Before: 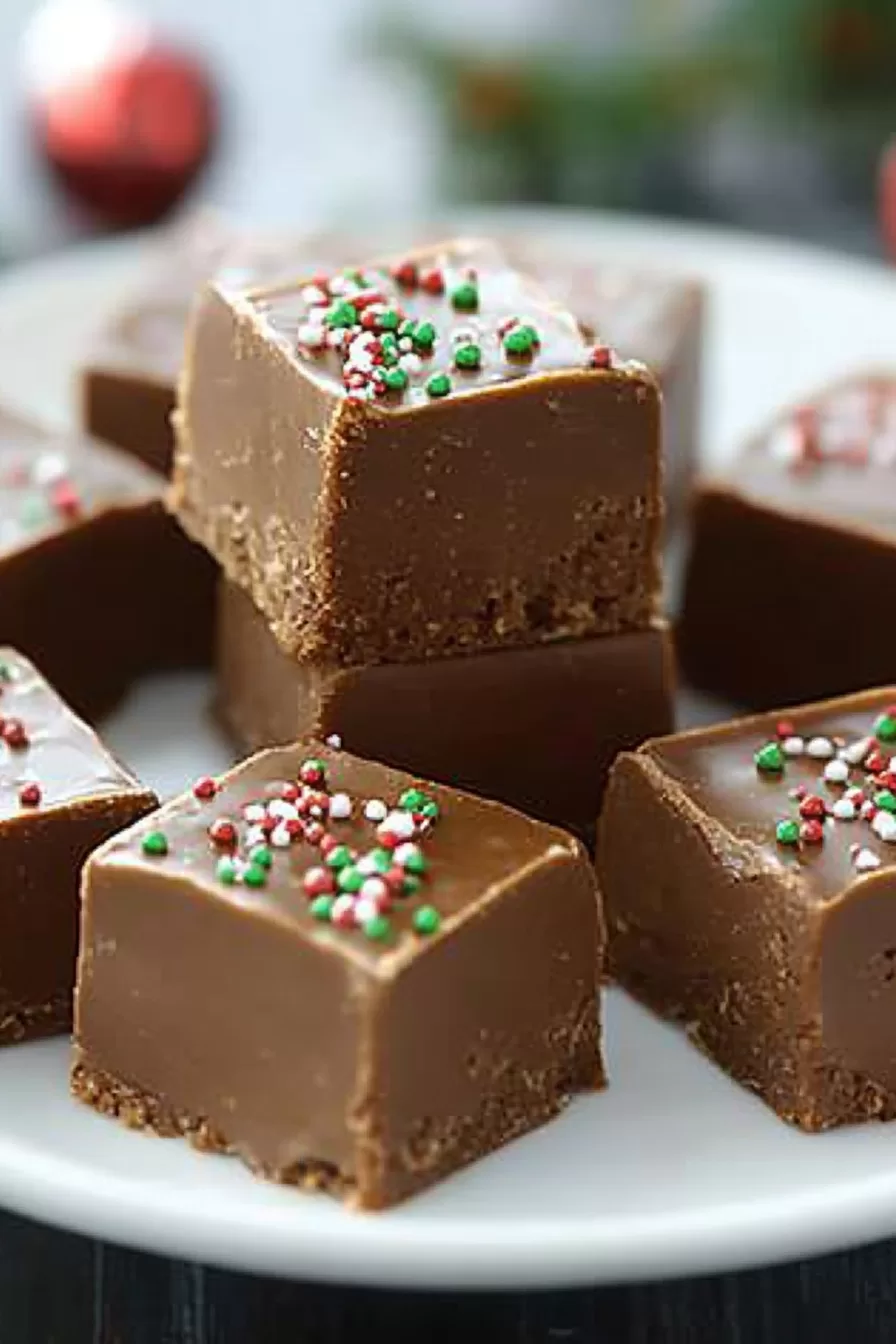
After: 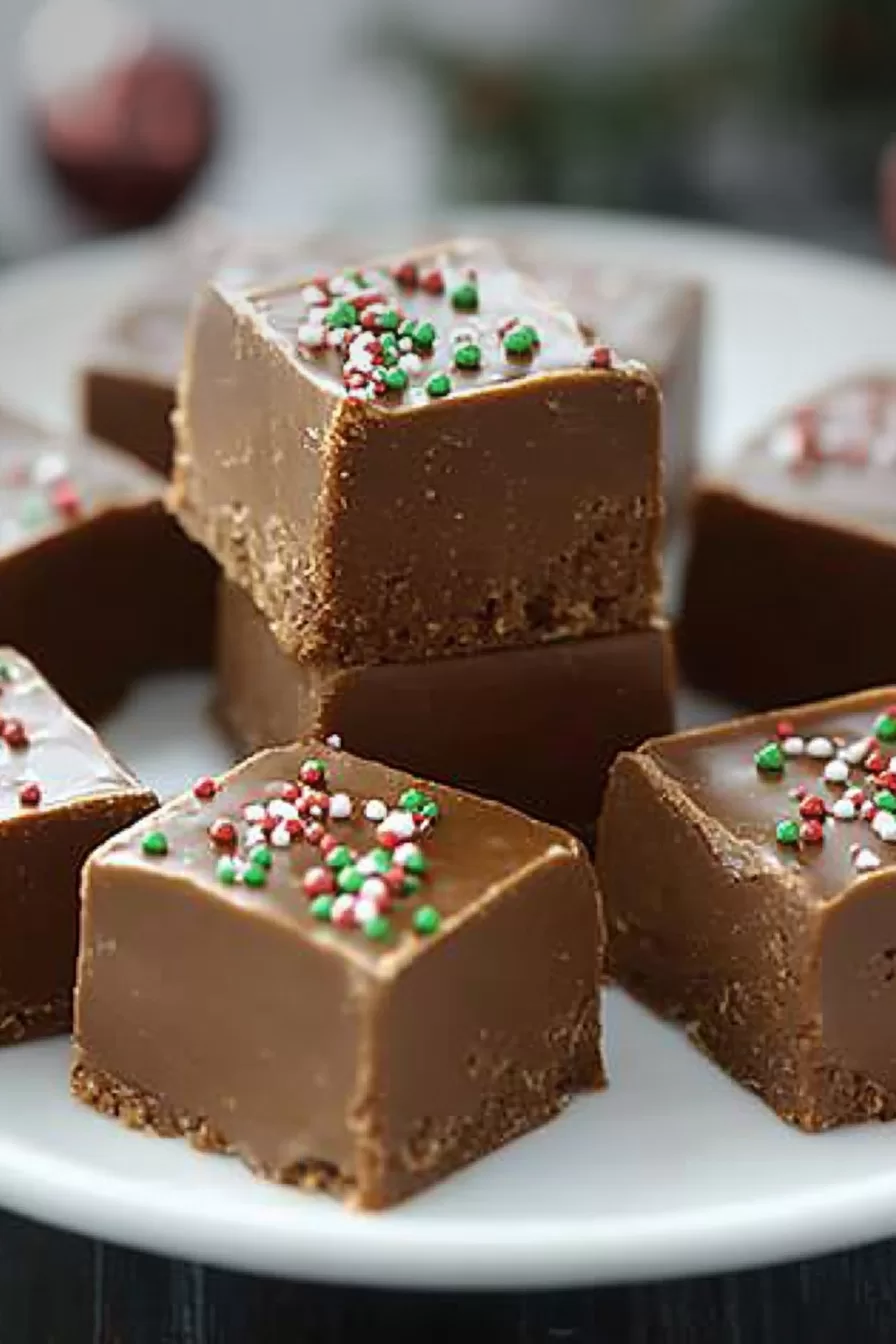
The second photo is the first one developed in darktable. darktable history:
vignetting: center (-0.024, 0.397)
